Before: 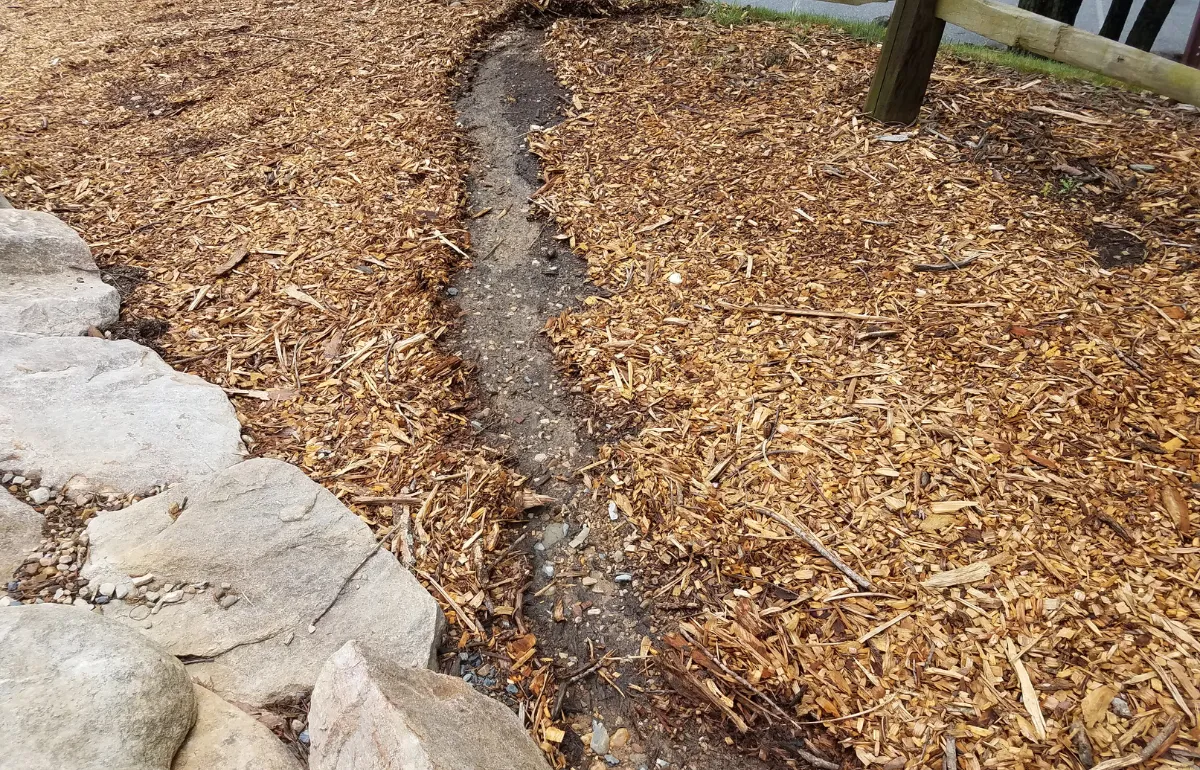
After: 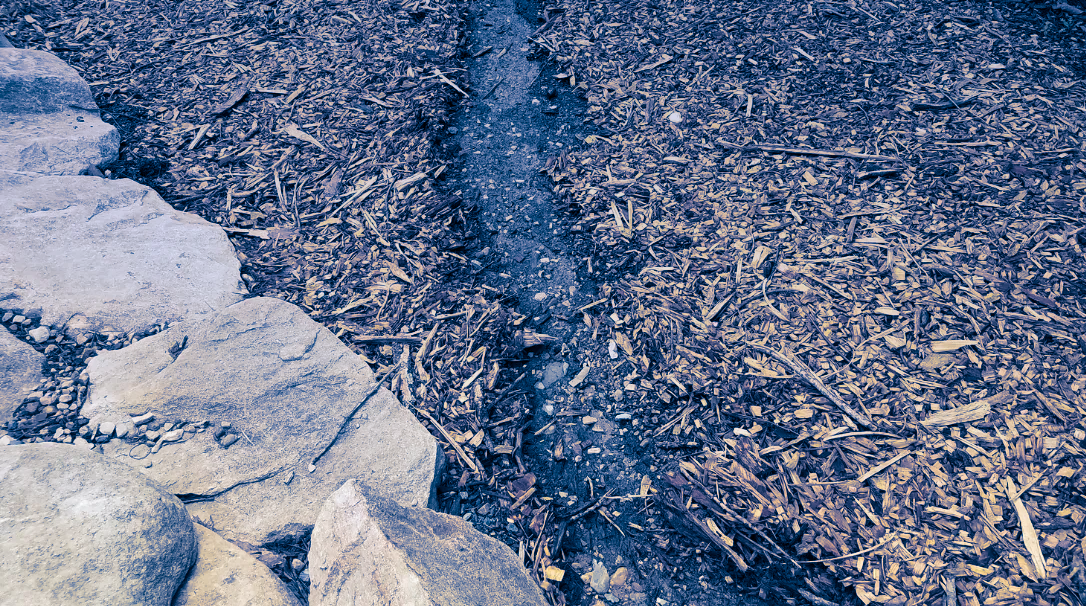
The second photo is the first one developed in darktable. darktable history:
crop: top 20.916%, right 9.437%, bottom 0.316%
graduated density: hue 238.83°, saturation 50%
local contrast: mode bilateral grid, contrast 20, coarseness 50, detail 120%, midtone range 0.2
split-toning: shadows › hue 226.8°, shadows › saturation 1, highlights › saturation 0, balance -61.41
contrast brightness saturation: saturation -0.05
exposure: compensate highlight preservation false
